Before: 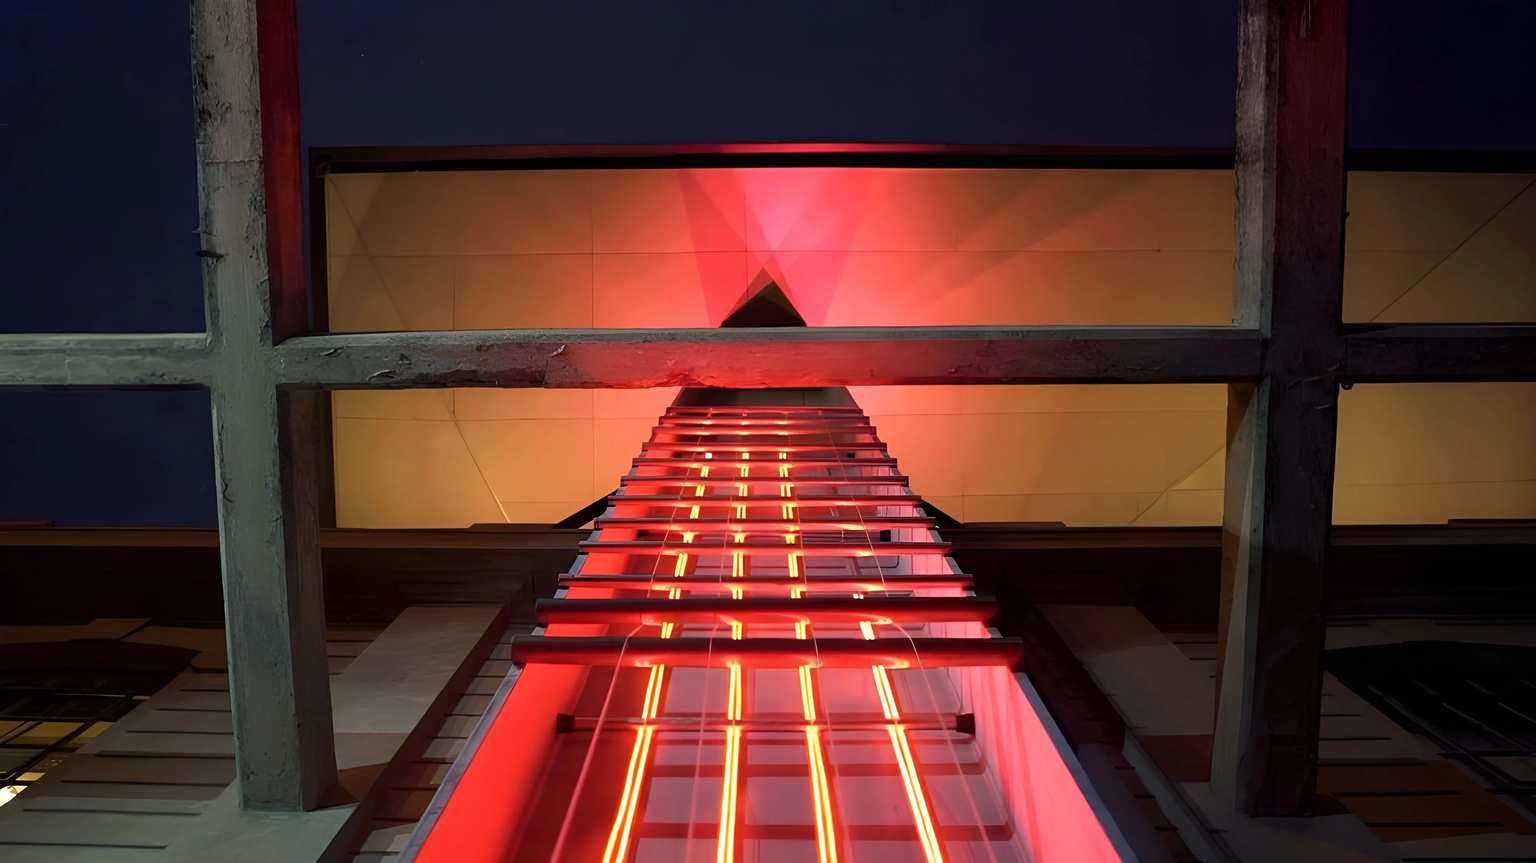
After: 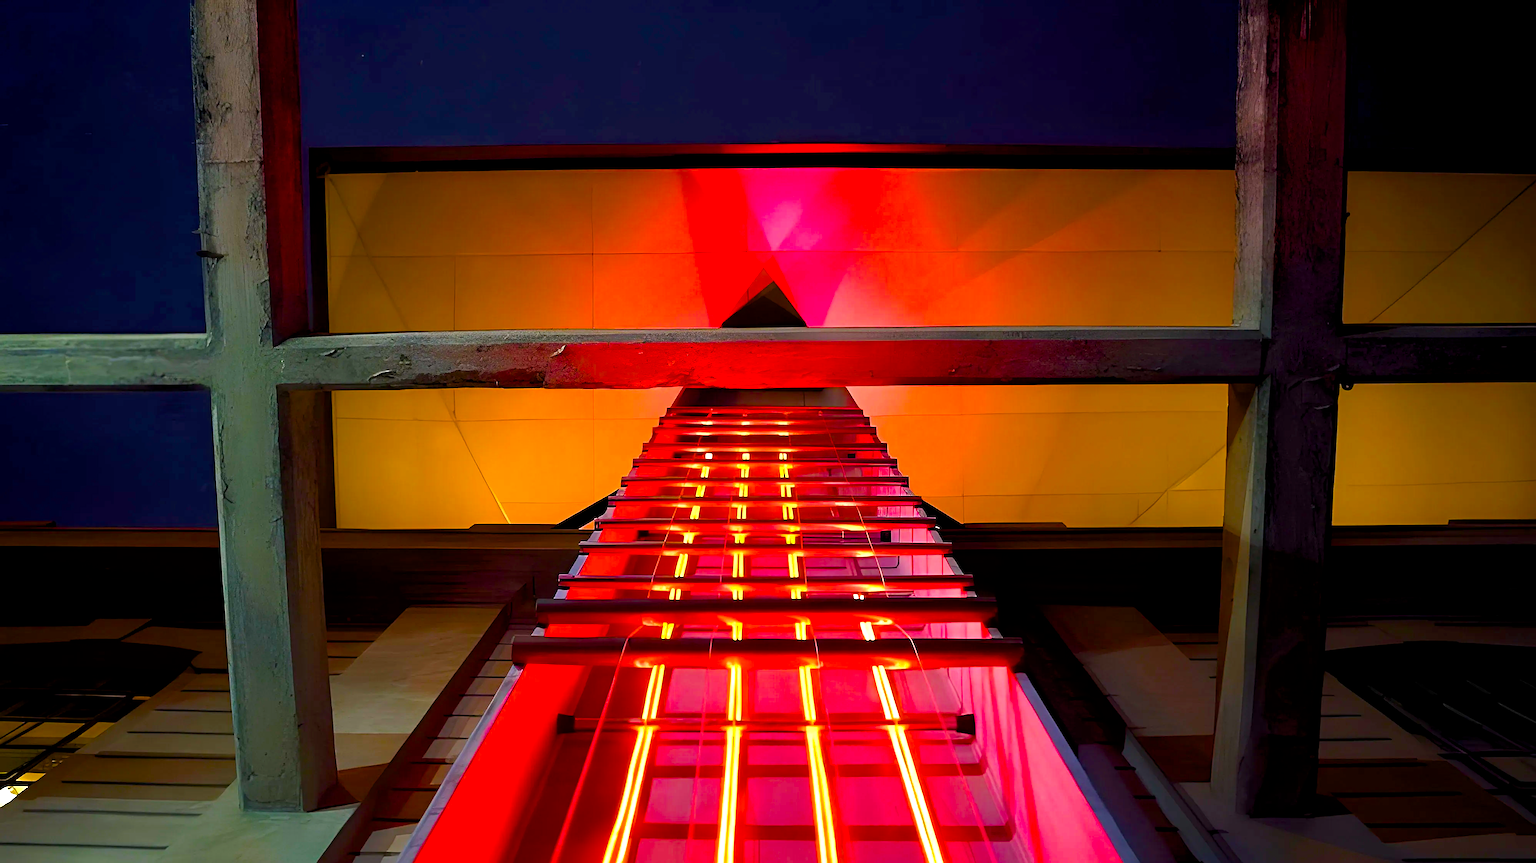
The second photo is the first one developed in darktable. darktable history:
exposure: black level correction 0.002, exposure 0.15 EV, compensate highlight preservation false
color balance rgb: linear chroma grading › shadows 10%, linear chroma grading › highlights 10%, linear chroma grading › global chroma 15%, linear chroma grading › mid-tones 15%, perceptual saturation grading › global saturation 40%, perceptual saturation grading › highlights -25%, perceptual saturation grading › mid-tones 35%, perceptual saturation grading › shadows 35%, perceptual brilliance grading › global brilliance 11.29%, global vibrance 11.29%
sharpen: on, module defaults
